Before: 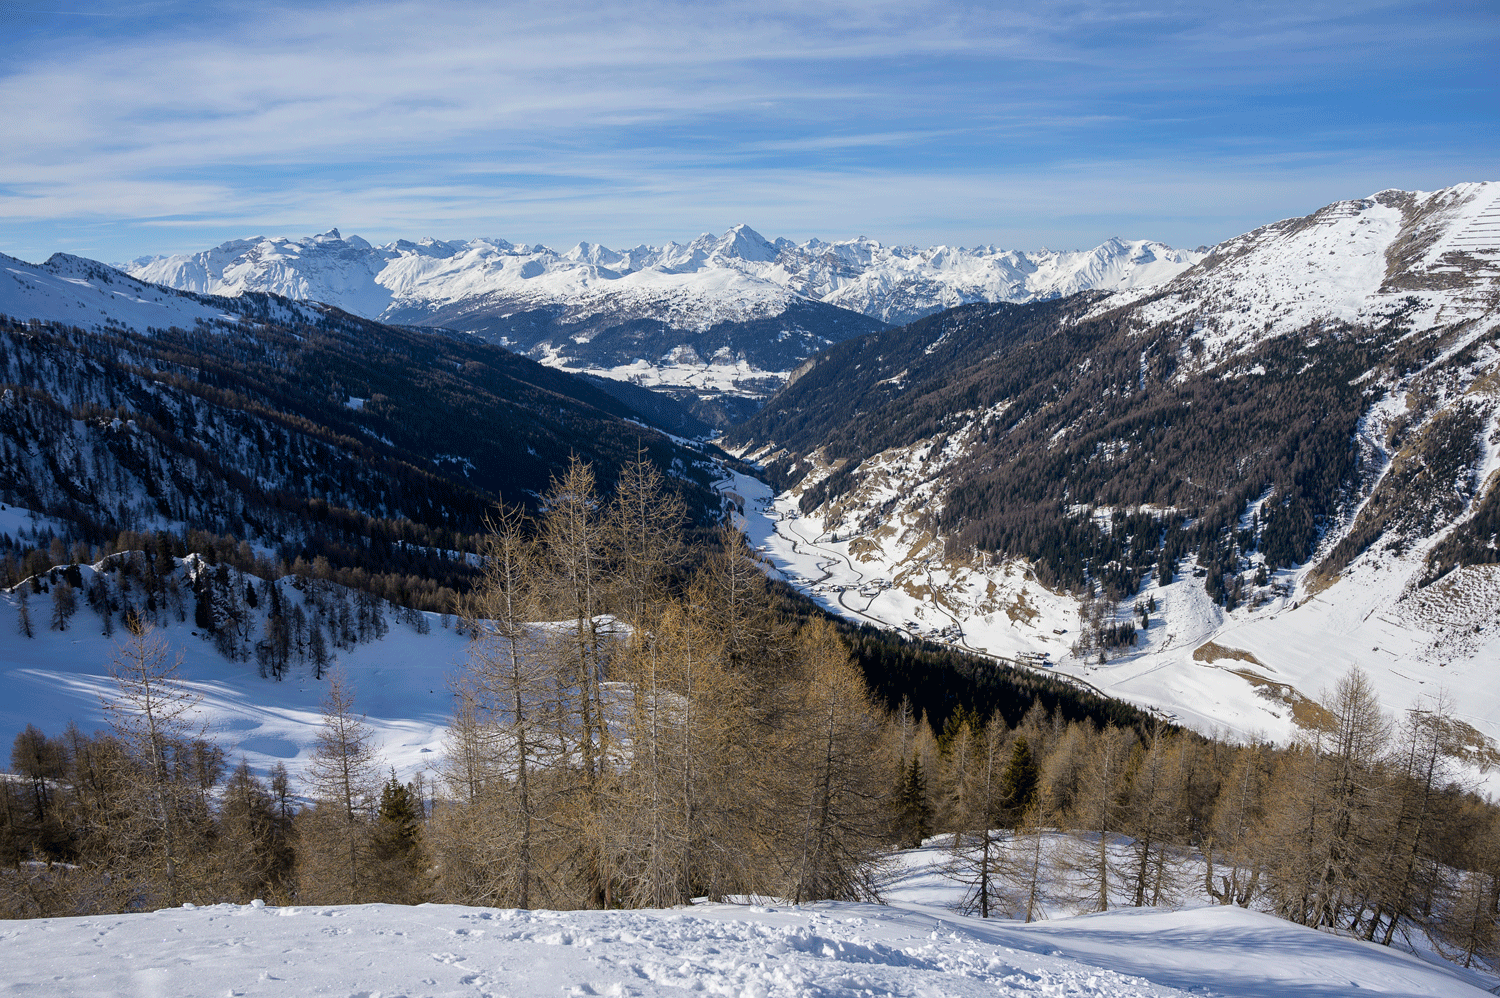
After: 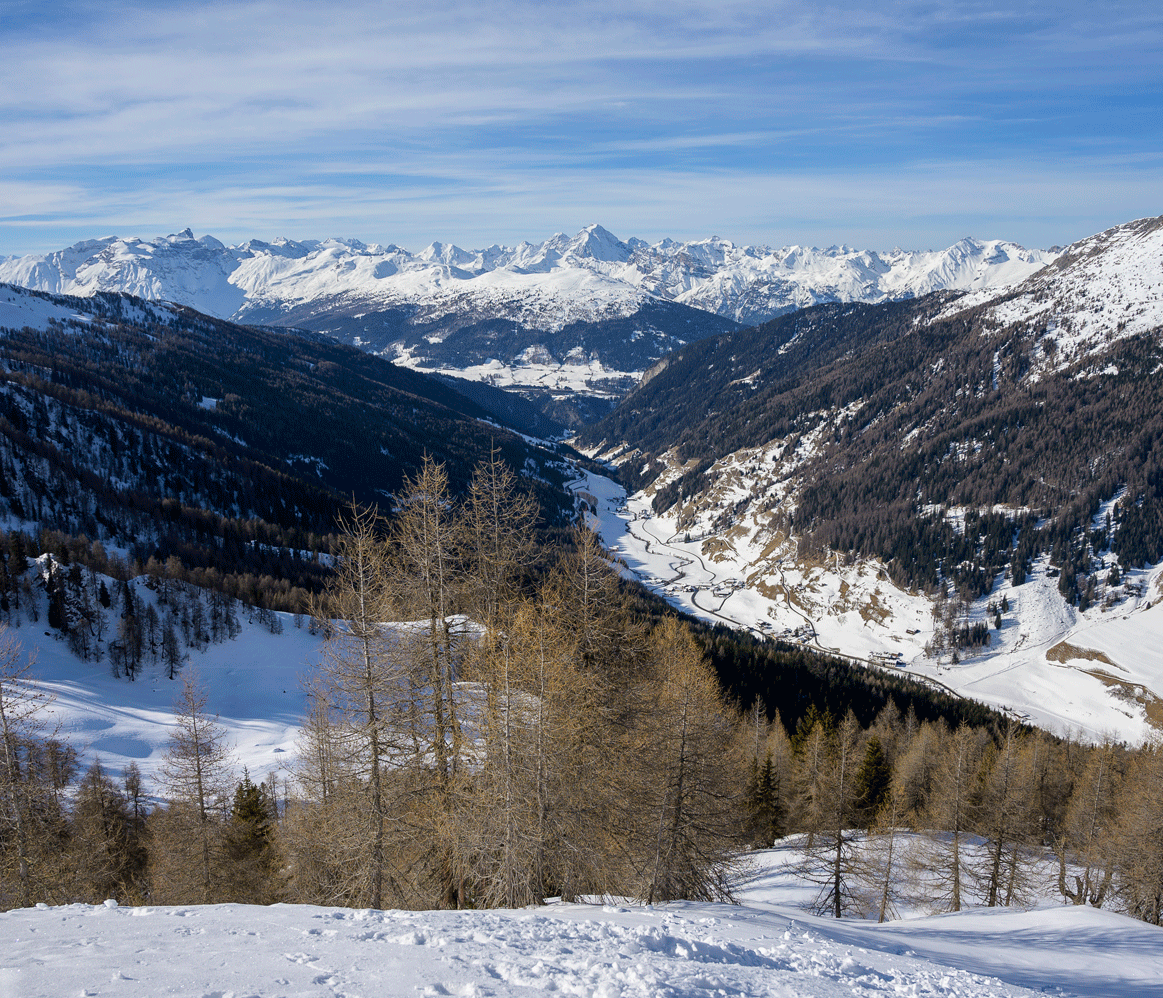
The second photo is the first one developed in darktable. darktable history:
crop: left 9.858%, right 12.601%
